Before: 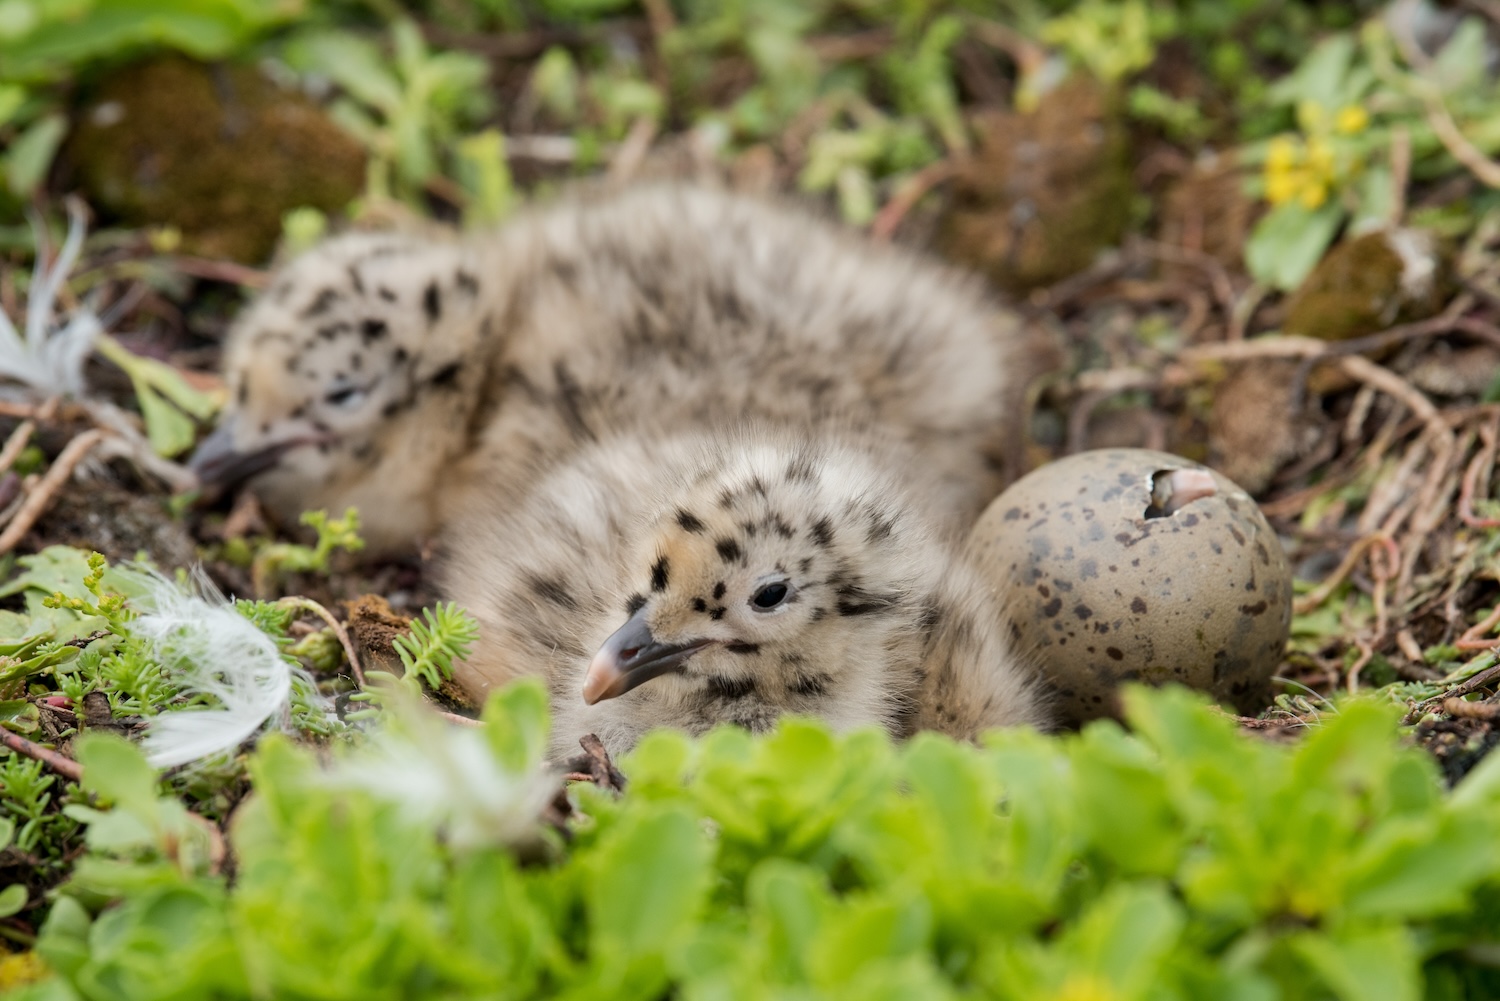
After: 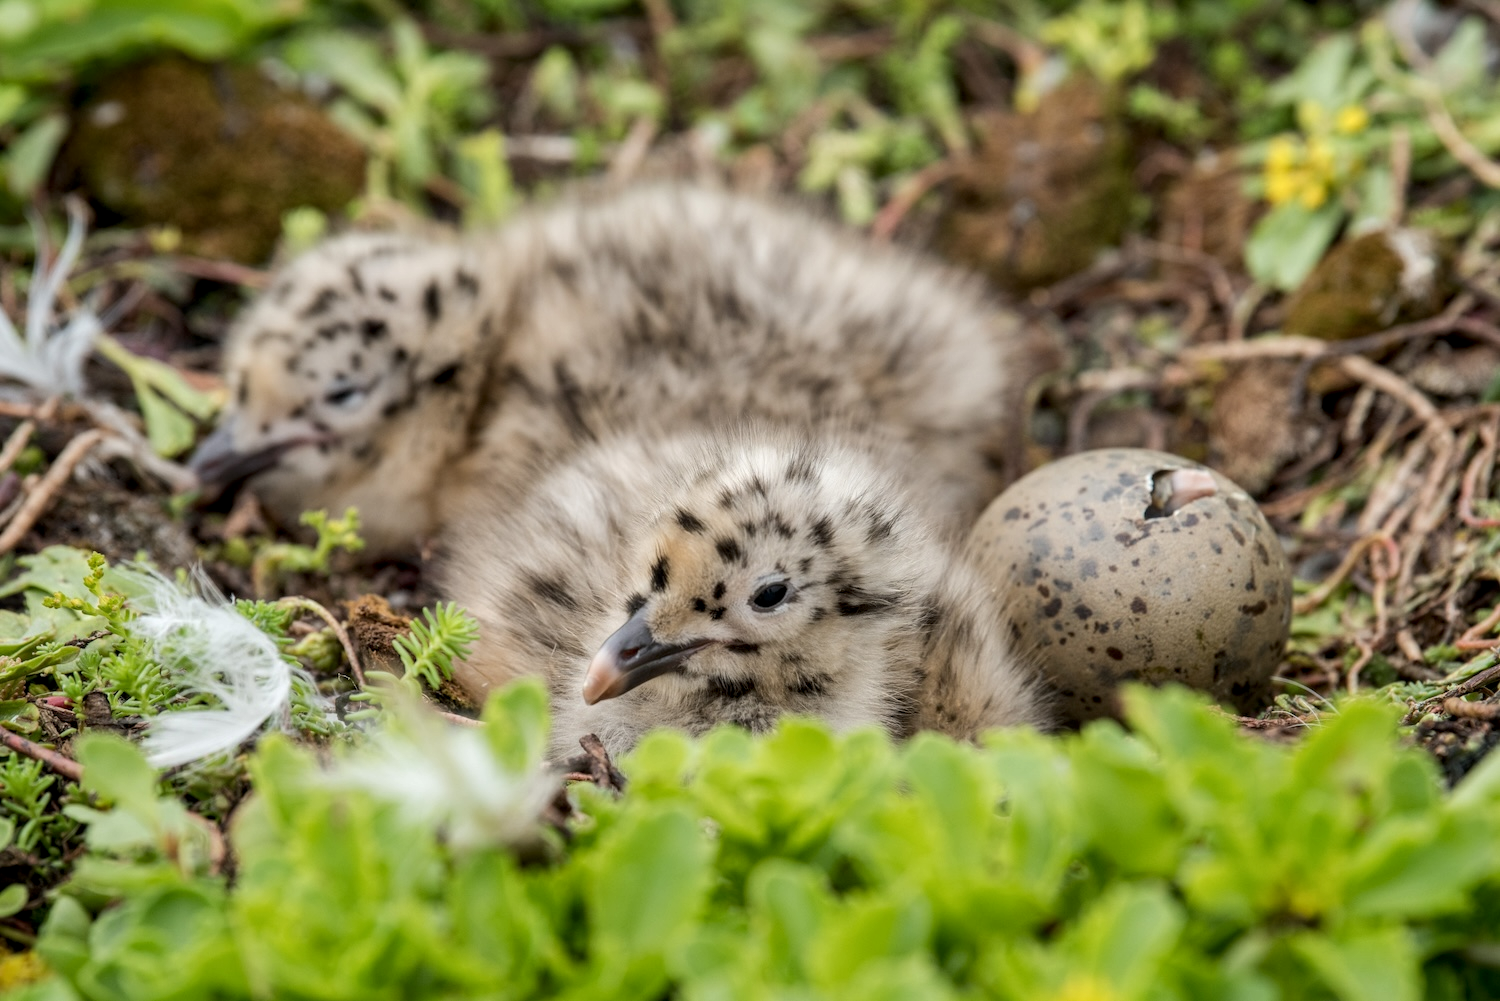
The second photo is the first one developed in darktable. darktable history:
local contrast: highlights 54%, shadows 52%, detail 130%, midtone range 0.456
